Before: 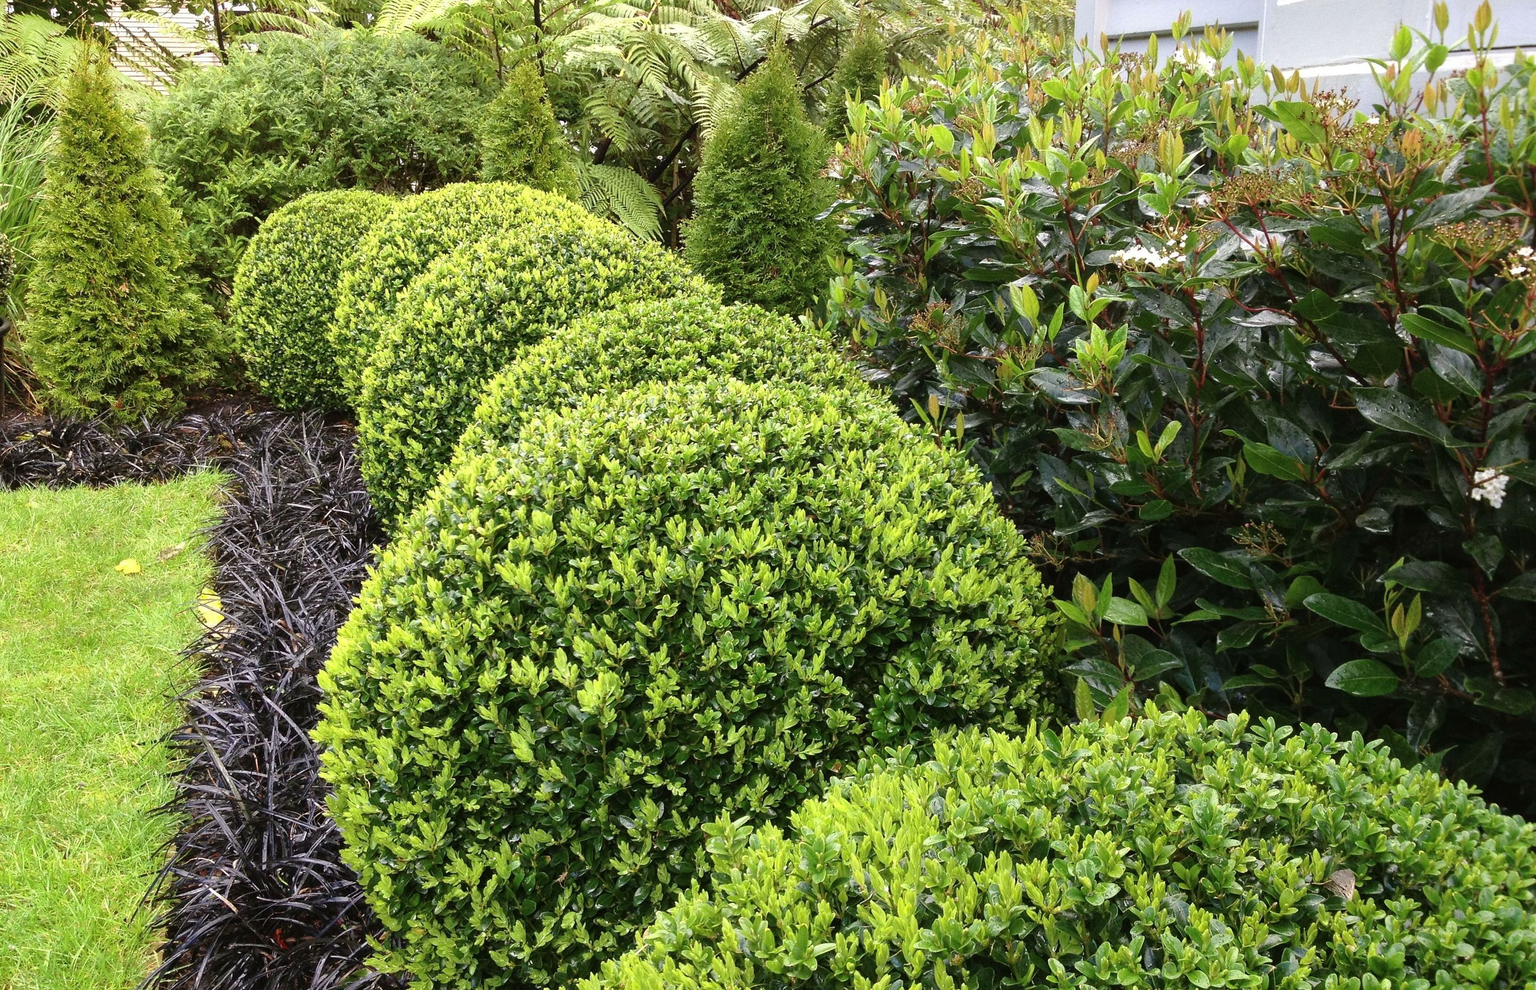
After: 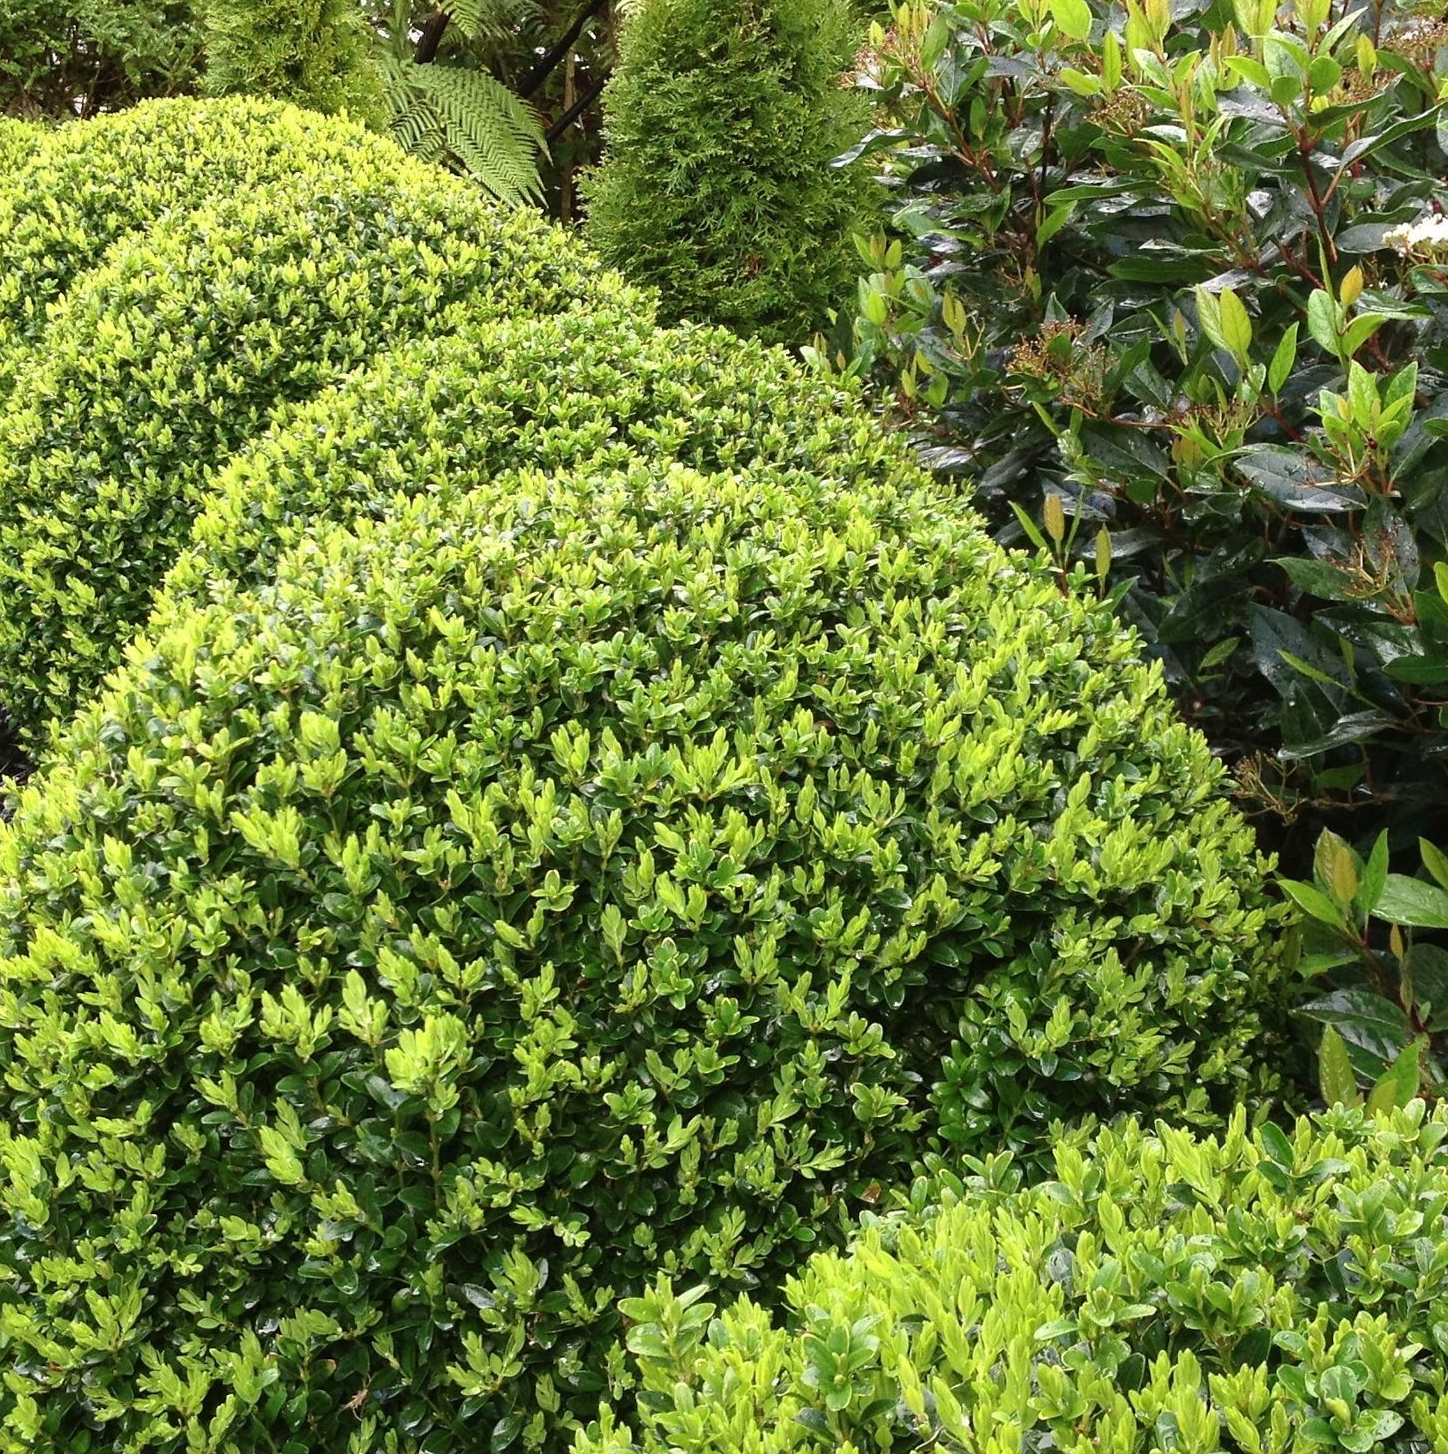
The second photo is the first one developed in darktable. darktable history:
crop and rotate: angle 0.016°, left 24.221%, top 13.224%, right 25.451%, bottom 8.379%
